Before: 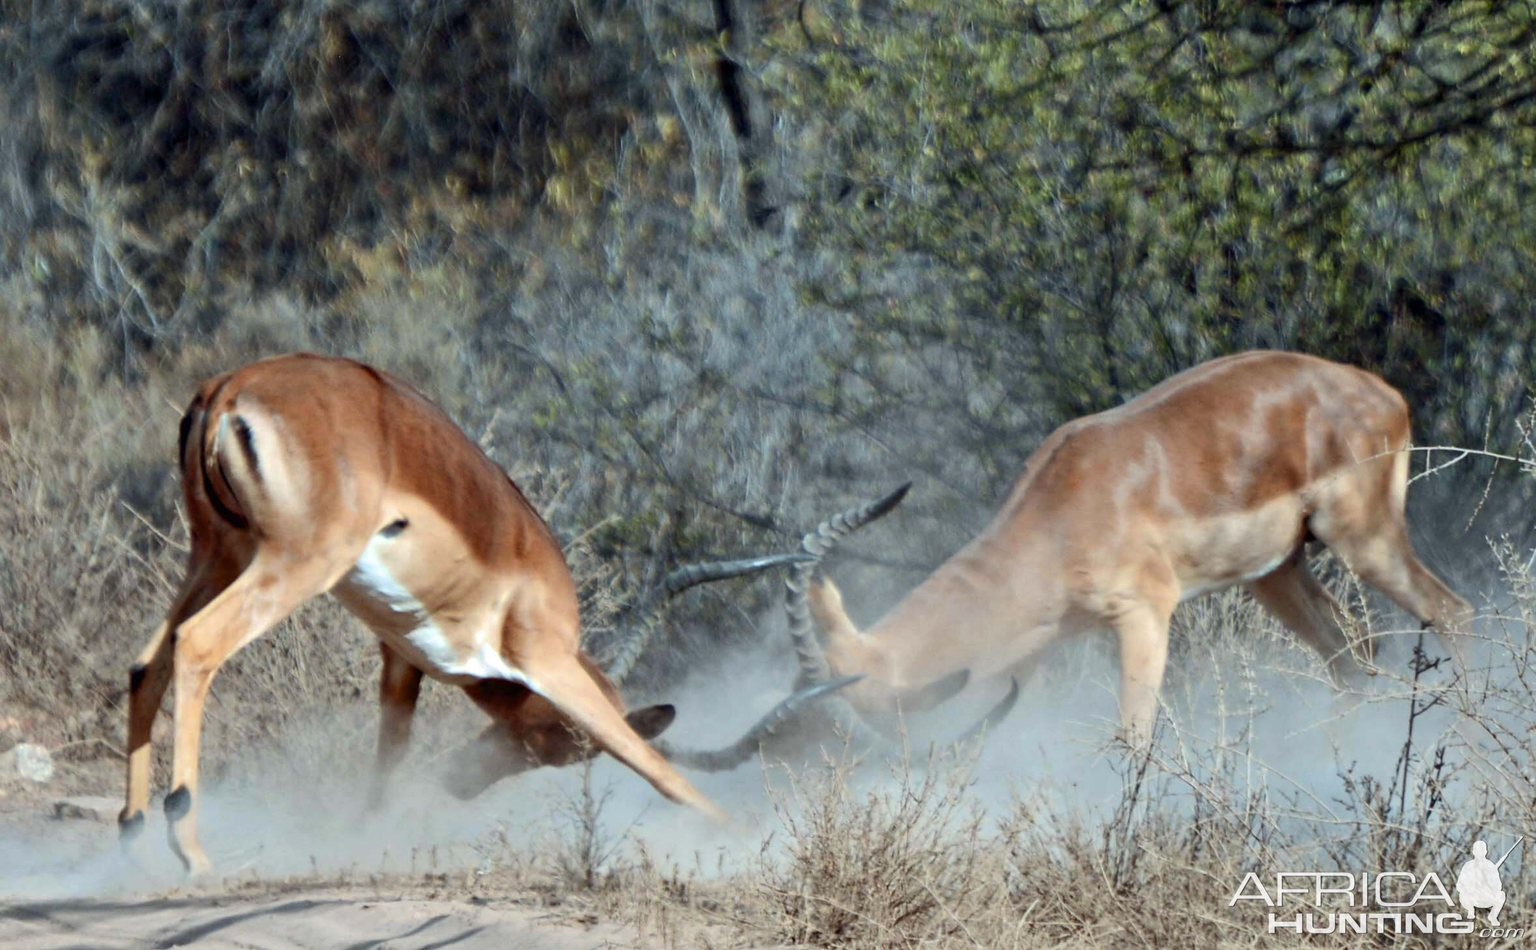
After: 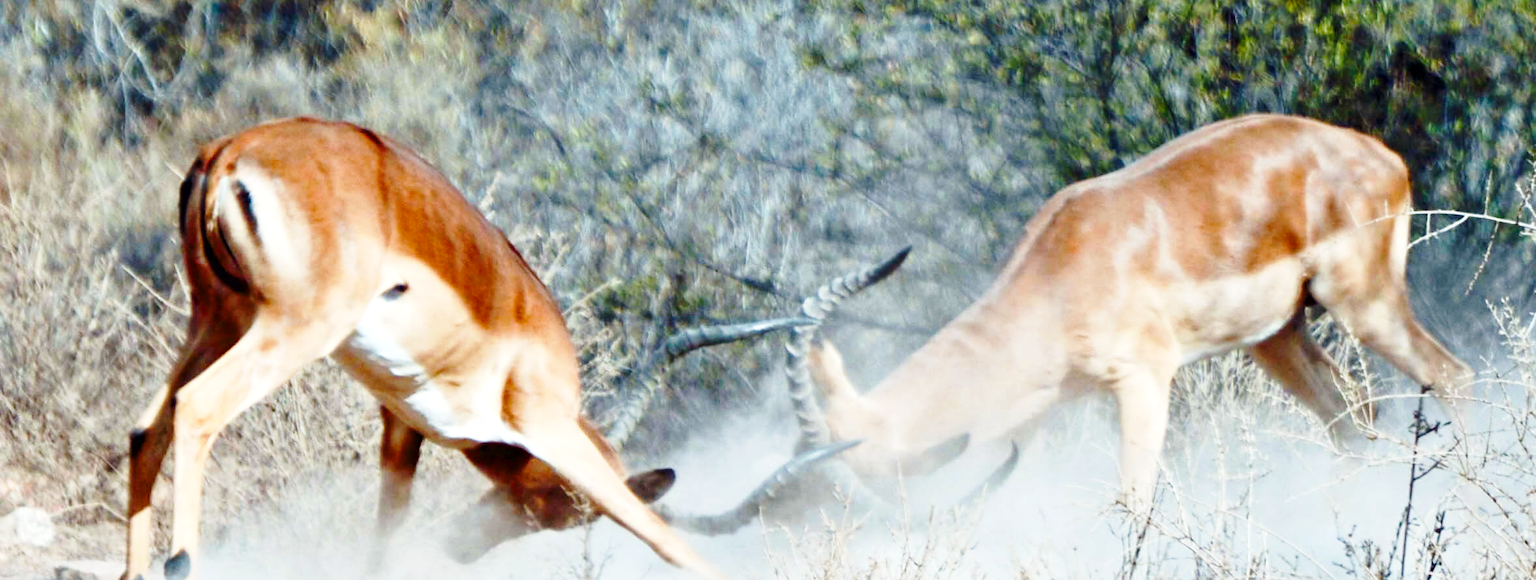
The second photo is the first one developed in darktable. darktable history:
color balance rgb: perceptual saturation grading › global saturation 20%, perceptual saturation grading › highlights -50.285%, perceptual saturation grading › shadows 31.21%, perceptual brilliance grading › highlights 10.376%, perceptual brilliance grading › mid-tones 5.762%, global vibrance 20%
crop and rotate: top 24.943%, bottom 13.934%
base curve: curves: ch0 [(0, 0) (0.028, 0.03) (0.121, 0.232) (0.46, 0.748) (0.859, 0.968) (1, 1)], preserve colors none
tone equalizer: -7 EV 0.215 EV, -6 EV 0.083 EV, -5 EV 0.108 EV, -4 EV 0.029 EV, -2 EV -0.024 EV, -1 EV -0.041 EV, +0 EV -0.065 EV, edges refinement/feathering 500, mask exposure compensation -1.57 EV, preserve details no
